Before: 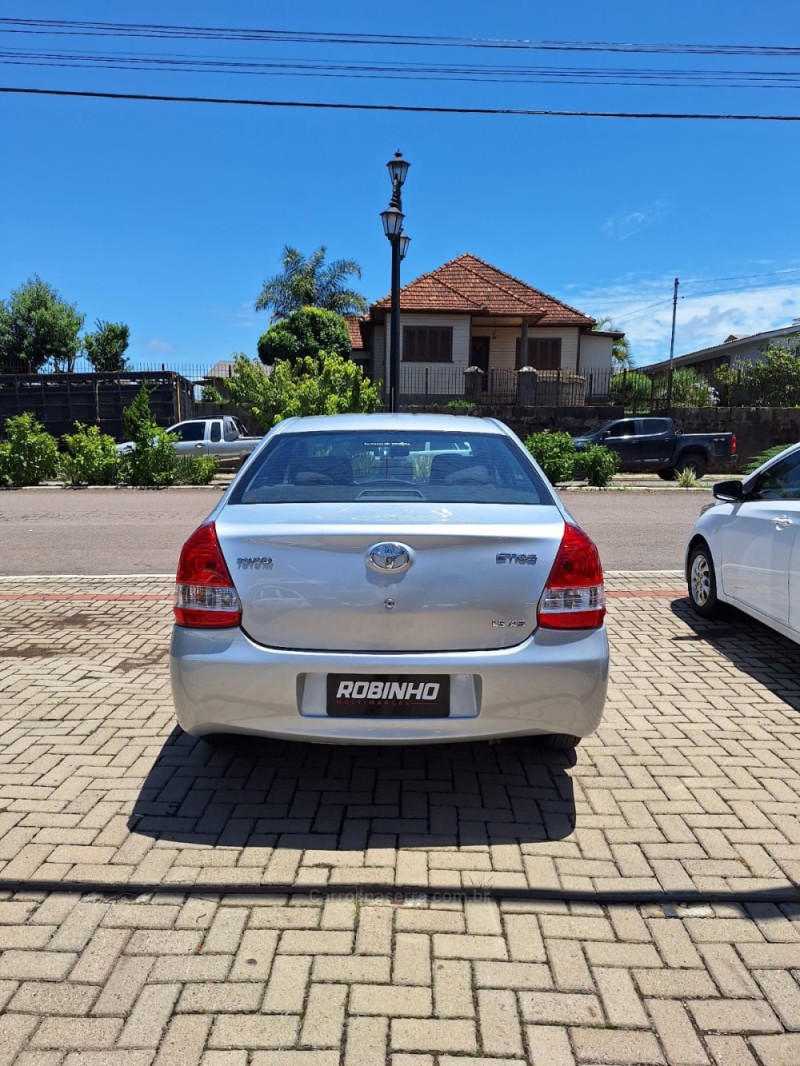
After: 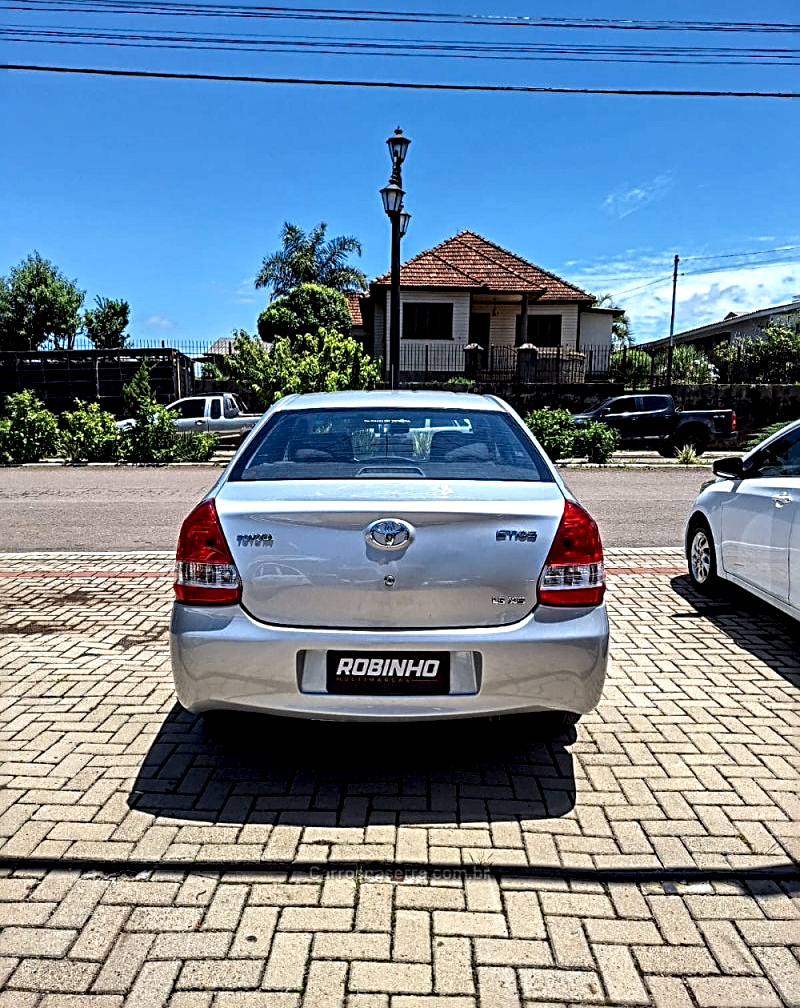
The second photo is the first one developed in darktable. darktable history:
crop and rotate: top 2.205%, bottom 3.18%
sharpen: radius 2.809, amount 0.715
local contrast: highlights 80%, shadows 58%, detail 173%, midtone range 0.606
